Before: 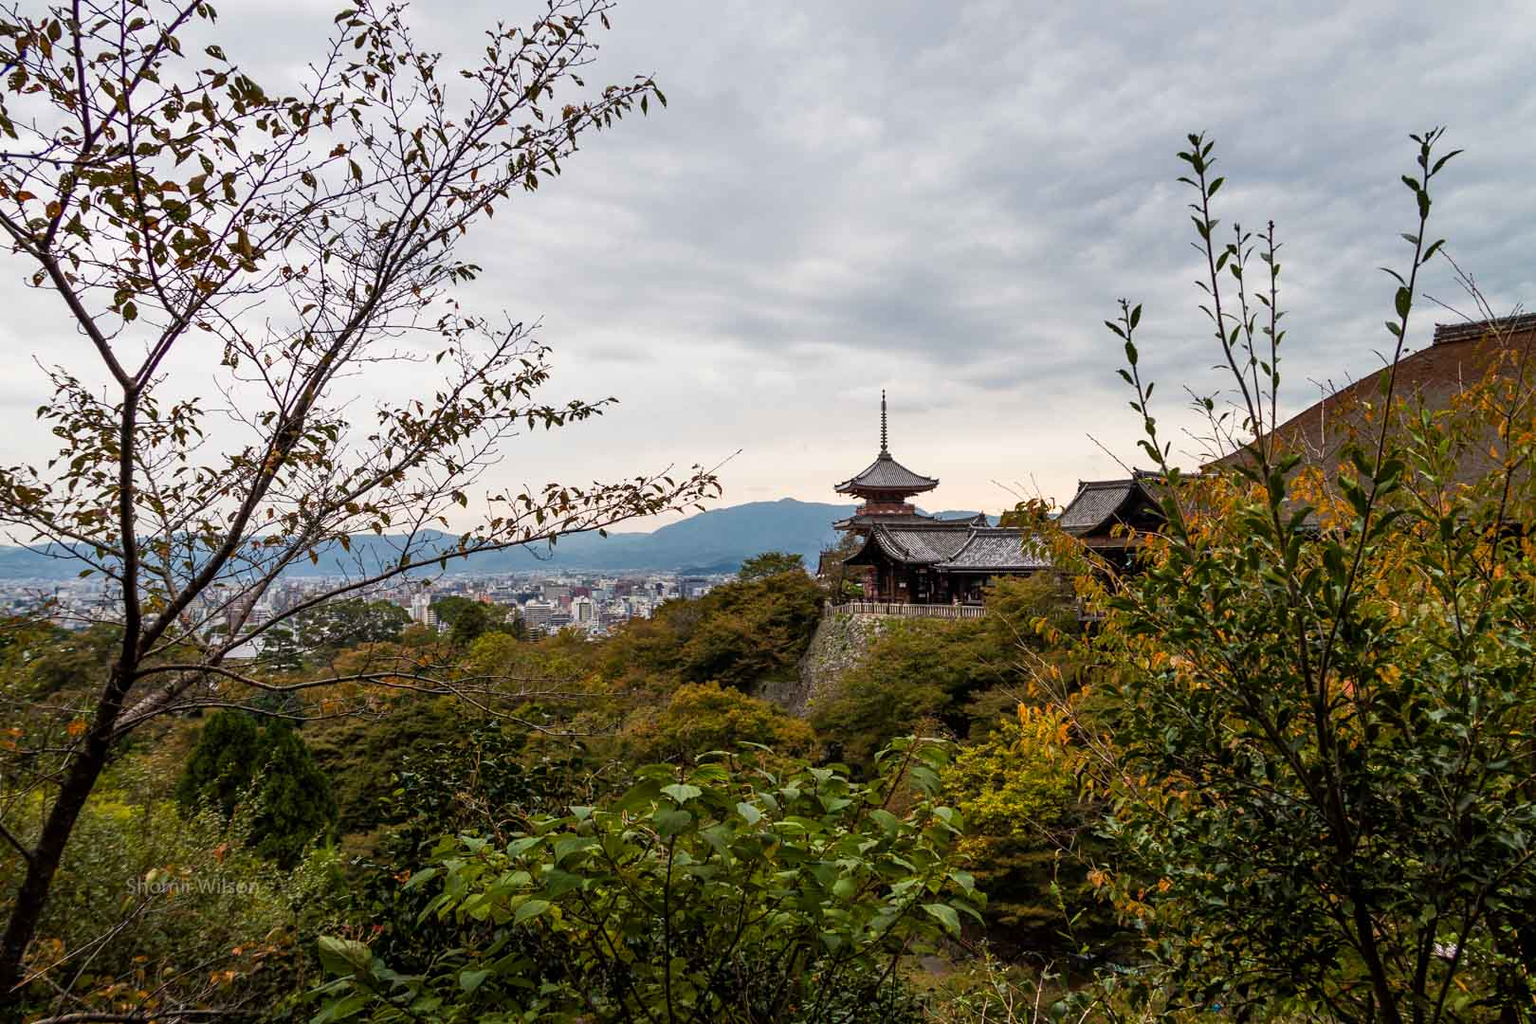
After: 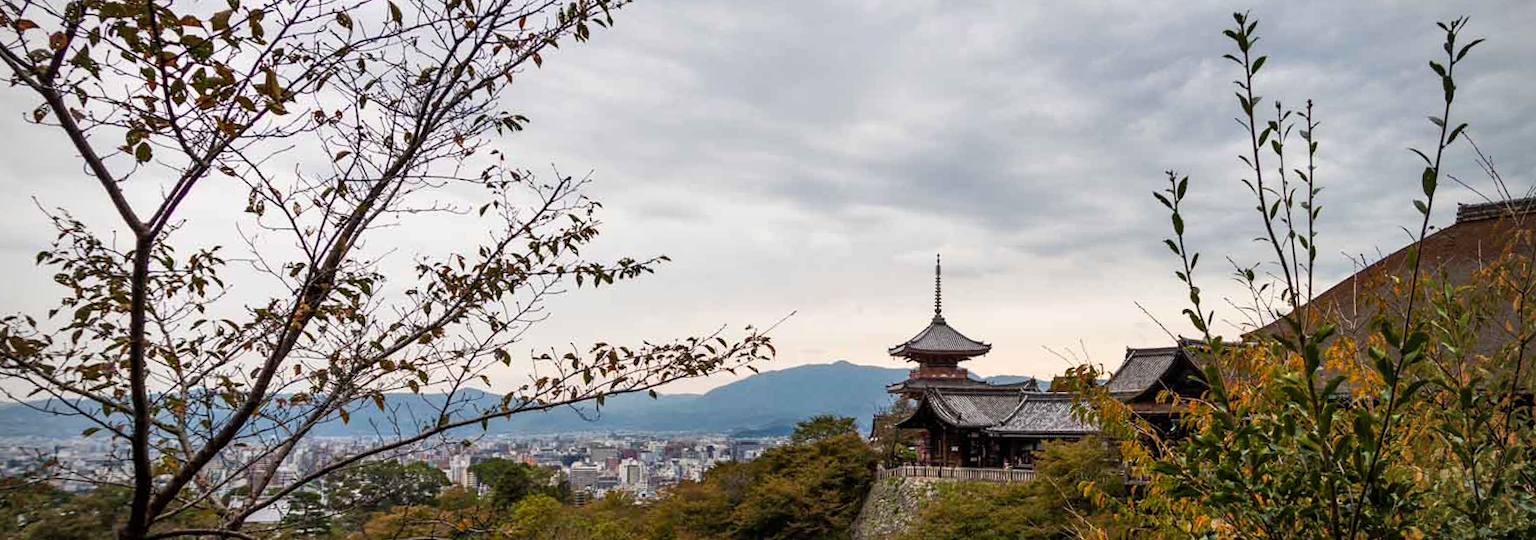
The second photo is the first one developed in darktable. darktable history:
crop and rotate: top 10.605%, bottom 33.274%
rotate and perspective: rotation 0.679°, lens shift (horizontal) 0.136, crop left 0.009, crop right 0.991, crop top 0.078, crop bottom 0.95
vignetting: on, module defaults
